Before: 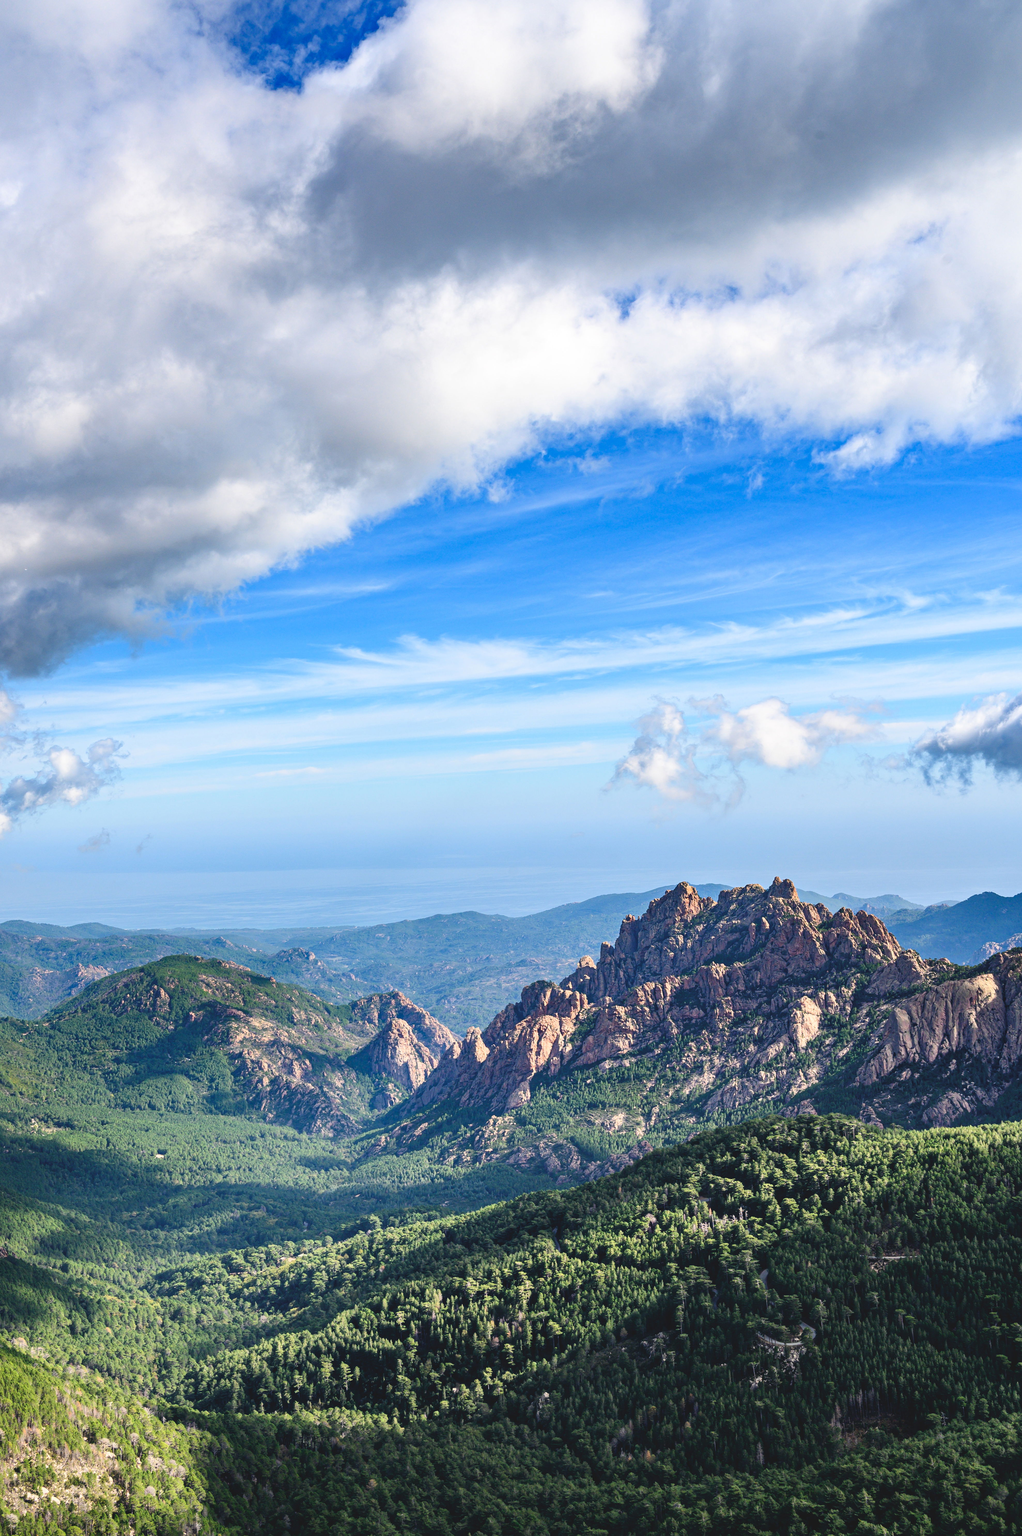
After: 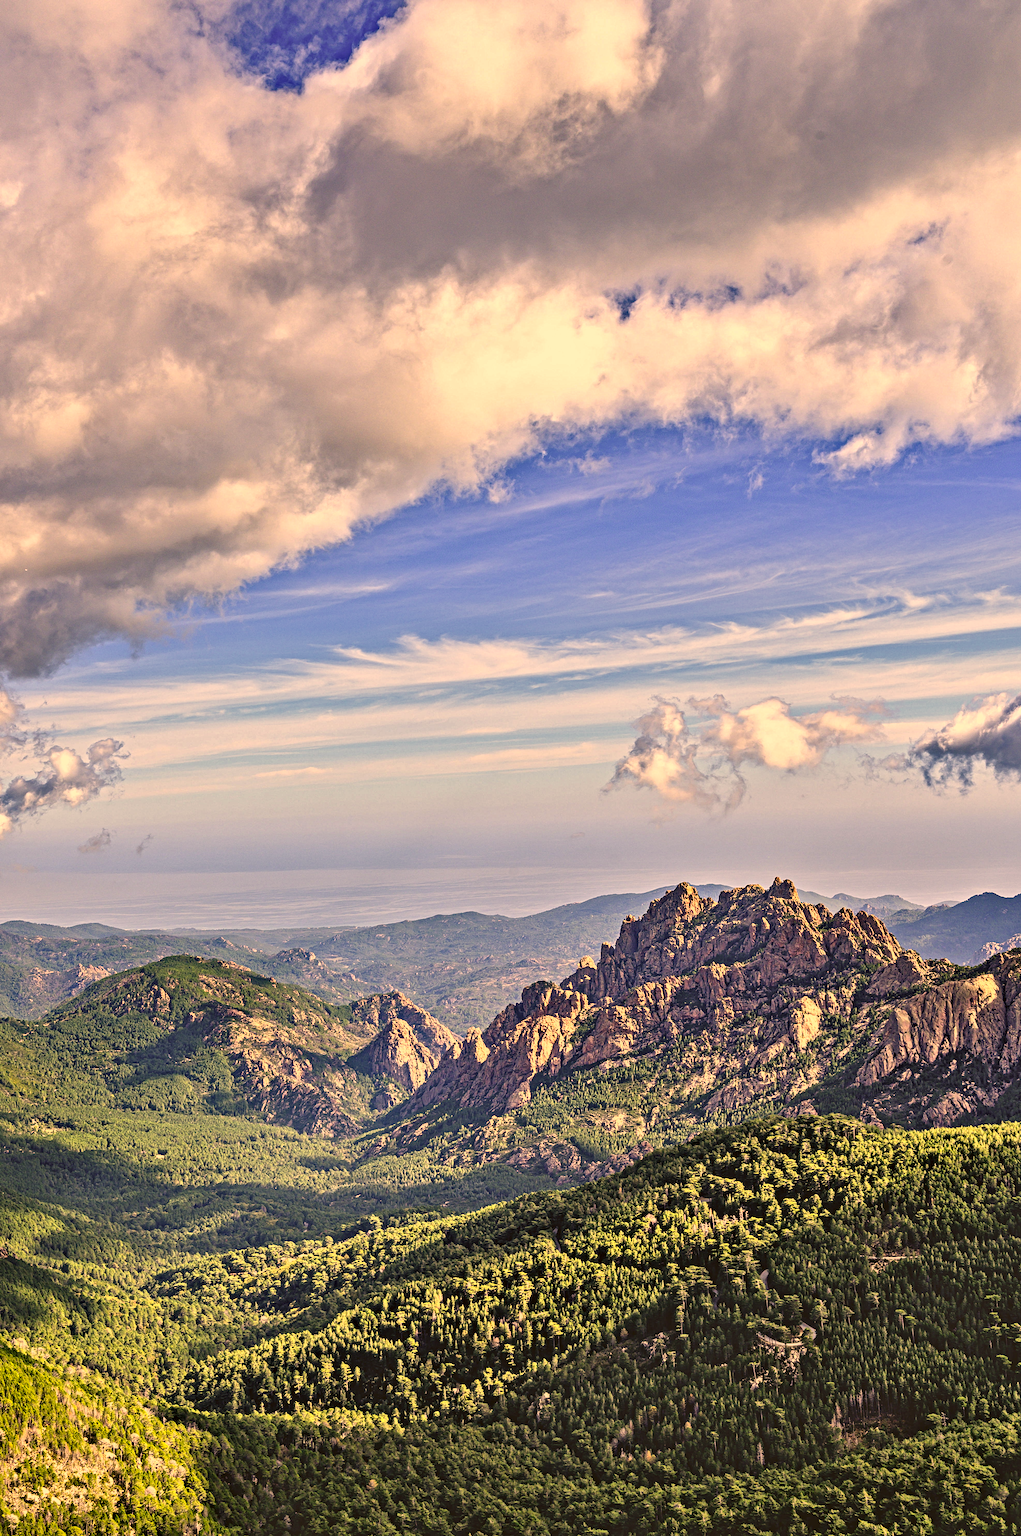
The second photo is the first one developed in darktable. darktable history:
contrast equalizer: octaves 7, y [[0.5, 0.542, 0.583, 0.625, 0.667, 0.708], [0.5 ×6], [0.5 ×6], [0 ×6], [0 ×6]]
shadows and highlights: low approximation 0.01, soften with gaussian
tone equalizer: on, module defaults
color correction: highlights a* 17.94, highlights b* 35.39, shadows a* 1.48, shadows b* 6.42, saturation 1.01
